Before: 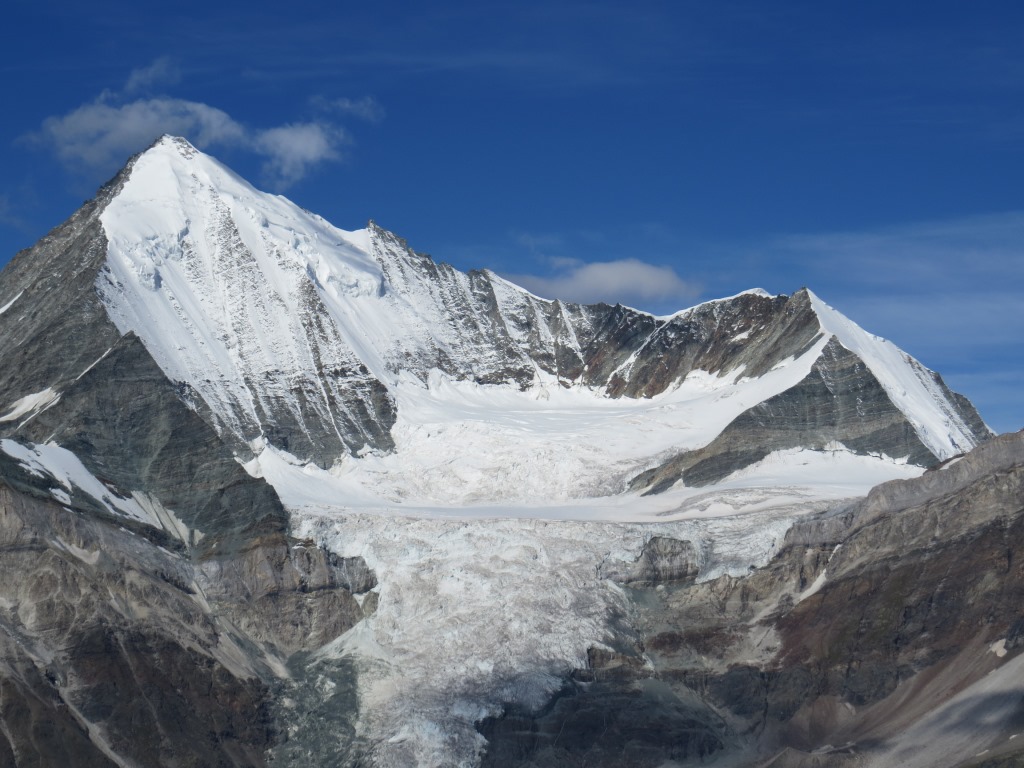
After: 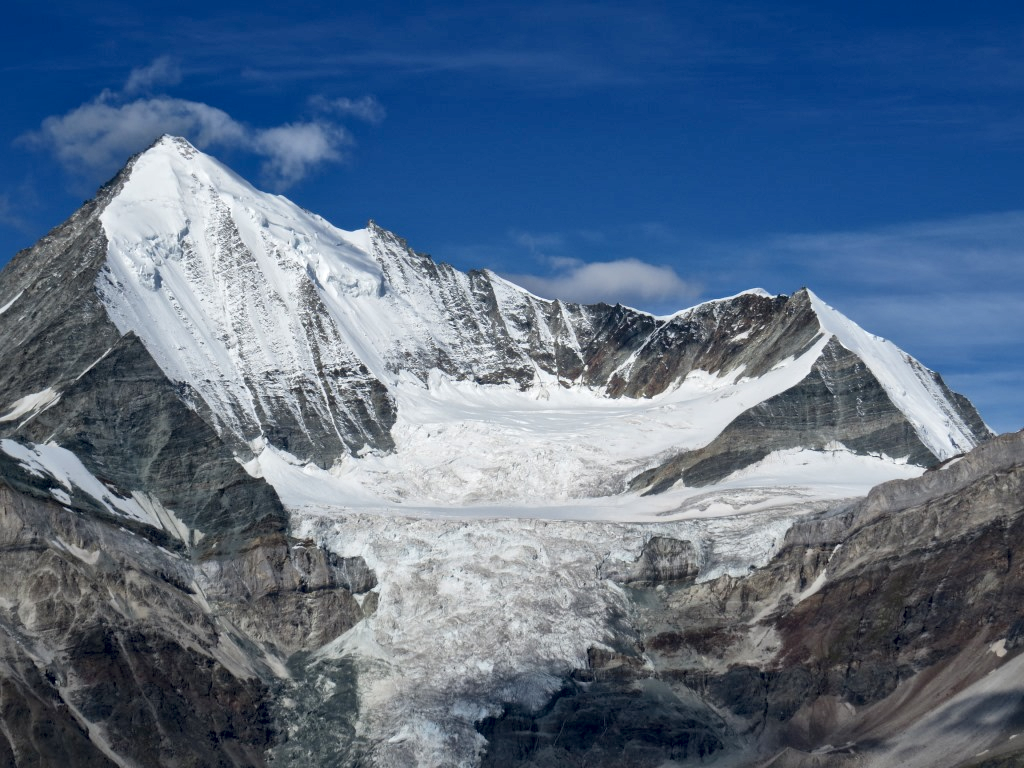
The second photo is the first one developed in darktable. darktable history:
exposure: black level correction 0.01, exposure 0.009 EV, compensate exposure bias true, compensate highlight preservation false
local contrast: mode bilateral grid, contrast 20, coarseness 21, detail 150%, midtone range 0.2
